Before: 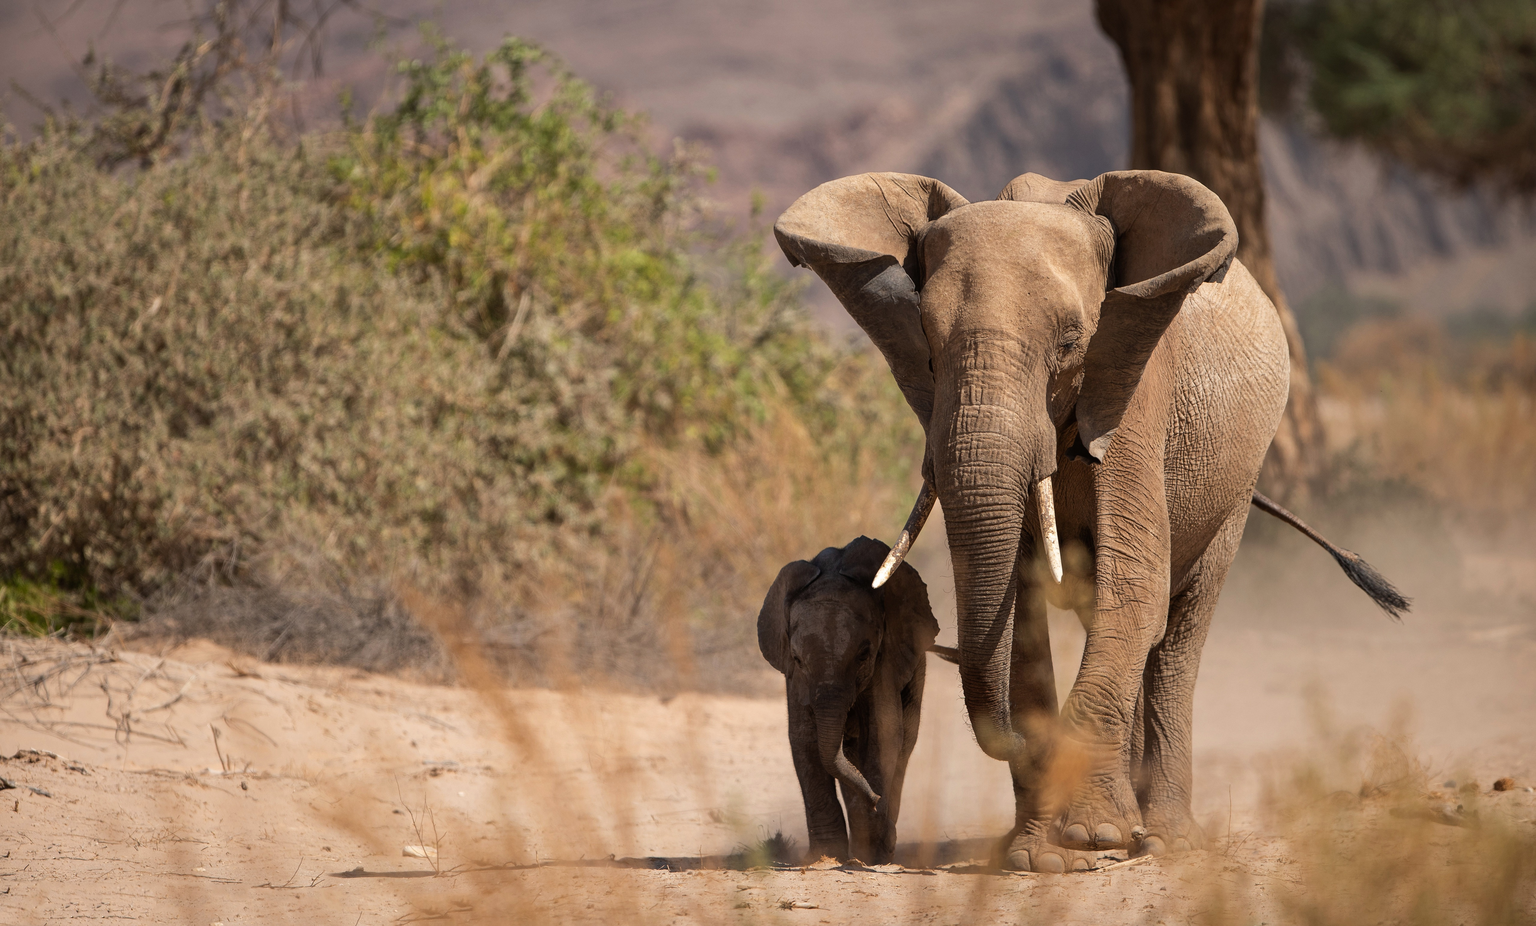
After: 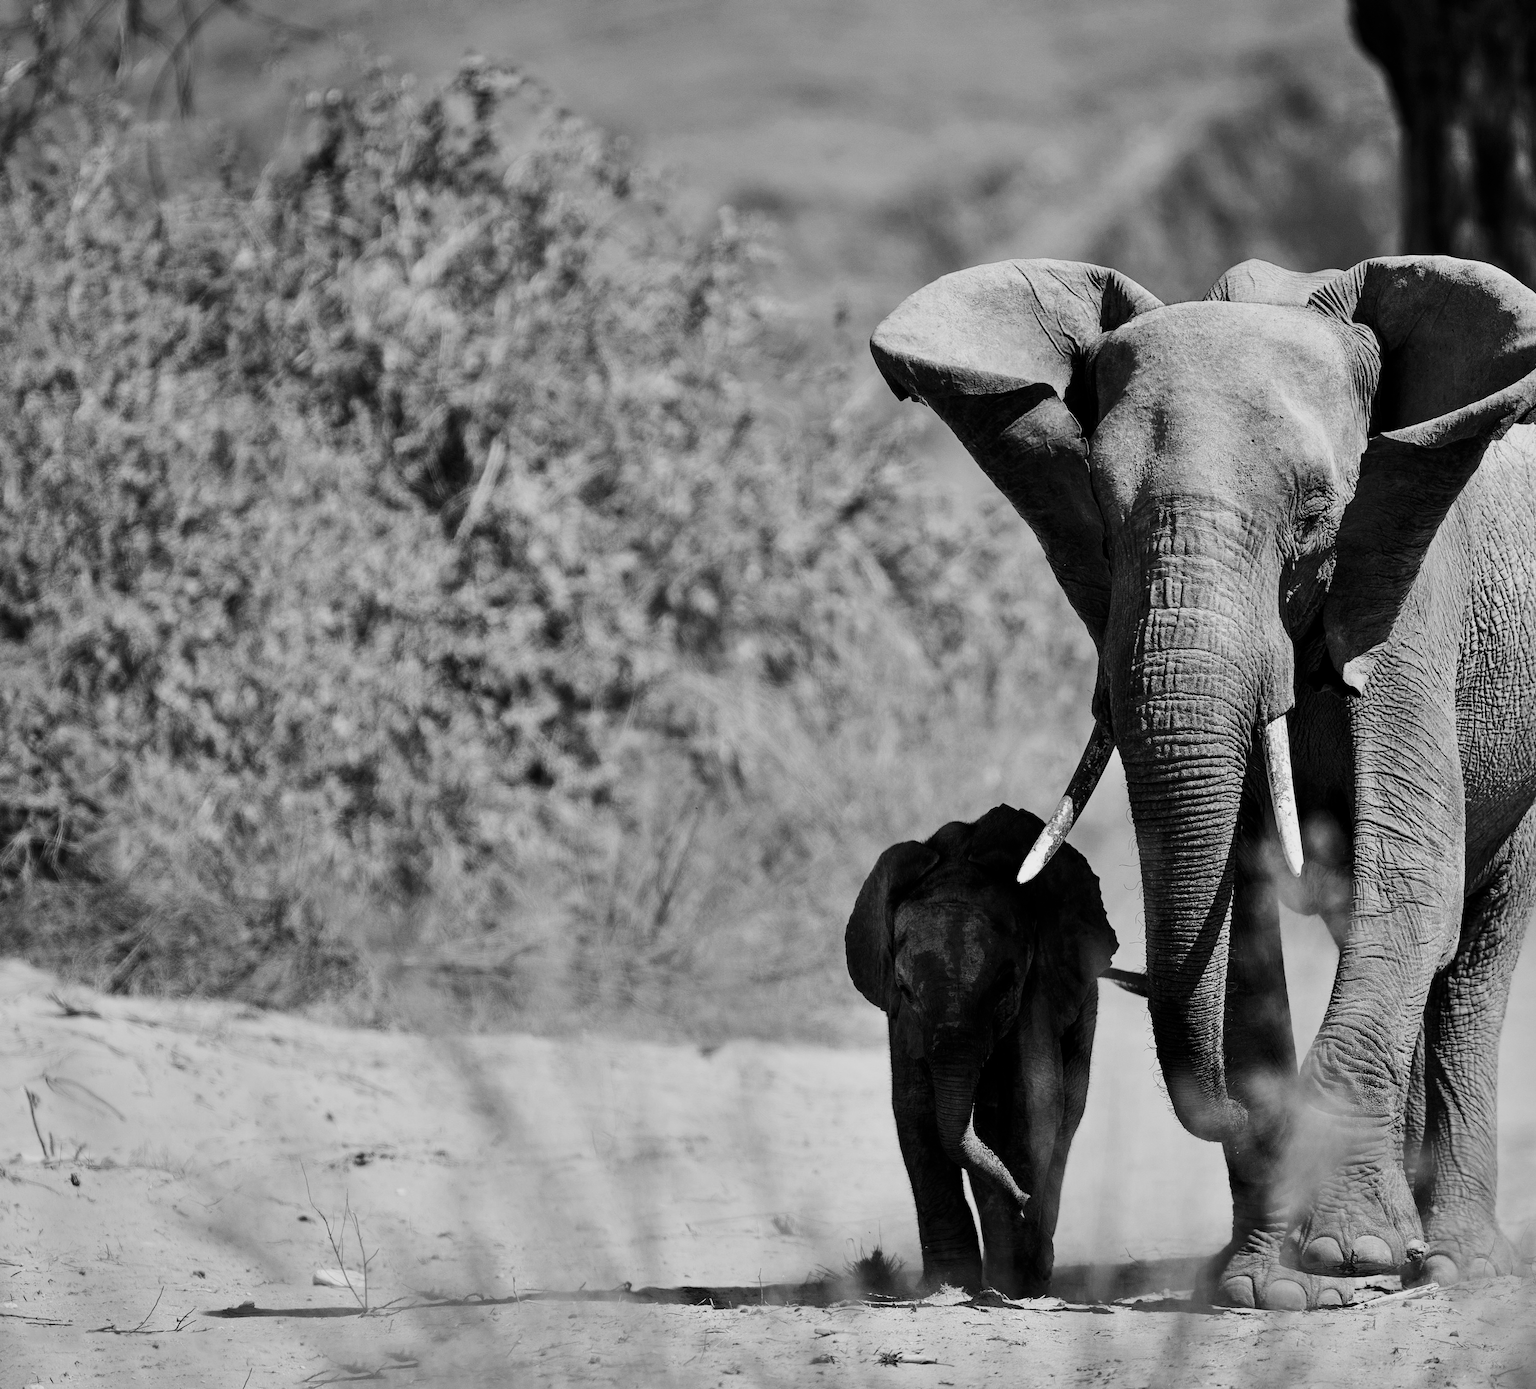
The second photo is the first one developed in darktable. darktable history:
crop and rotate: left 12.648%, right 20.685%
monochrome: a 73.58, b 64.21
contrast brightness saturation: contrast 0.24, brightness -0.24, saturation 0.14
filmic rgb: black relative exposure -7.65 EV, white relative exposure 4.56 EV, hardness 3.61, contrast 1.05
color balance rgb: perceptual saturation grading › global saturation 20%, perceptual saturation grading › highlights -25%, perceptual saturation grading › shadows 50%
shadows and highlights: soften with gaussian
exposure: exposure 0.766 EV, compensate highlight preservation false
